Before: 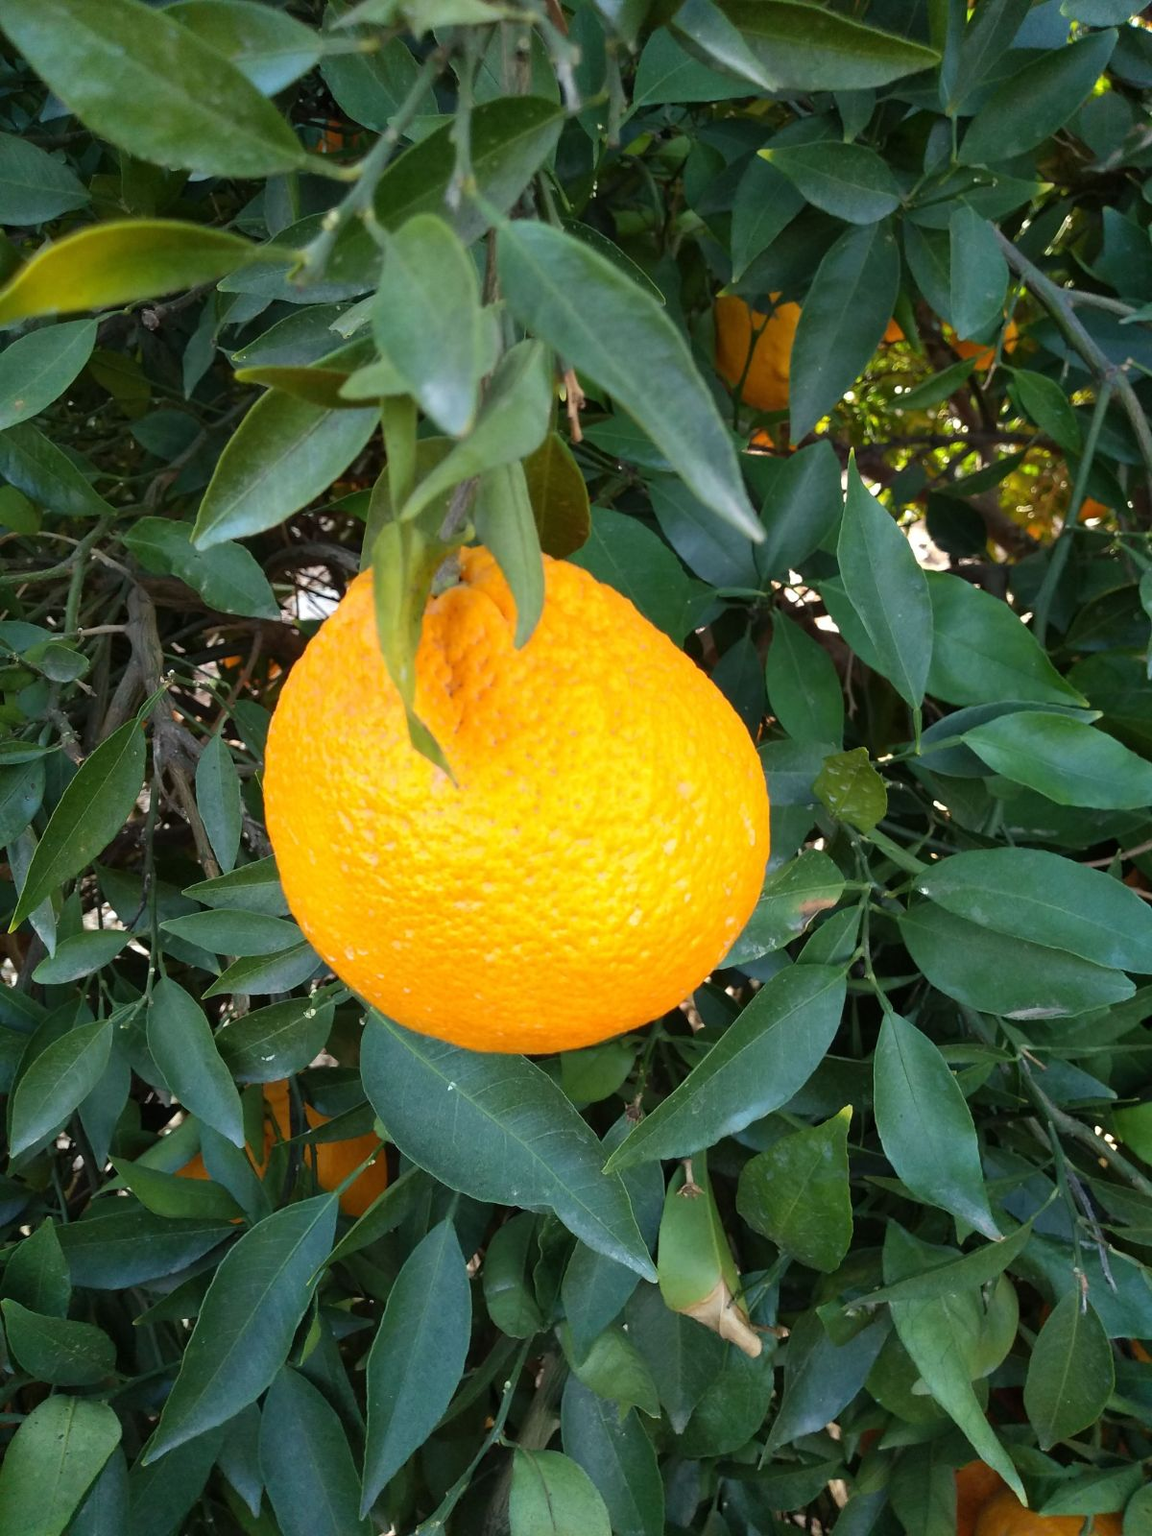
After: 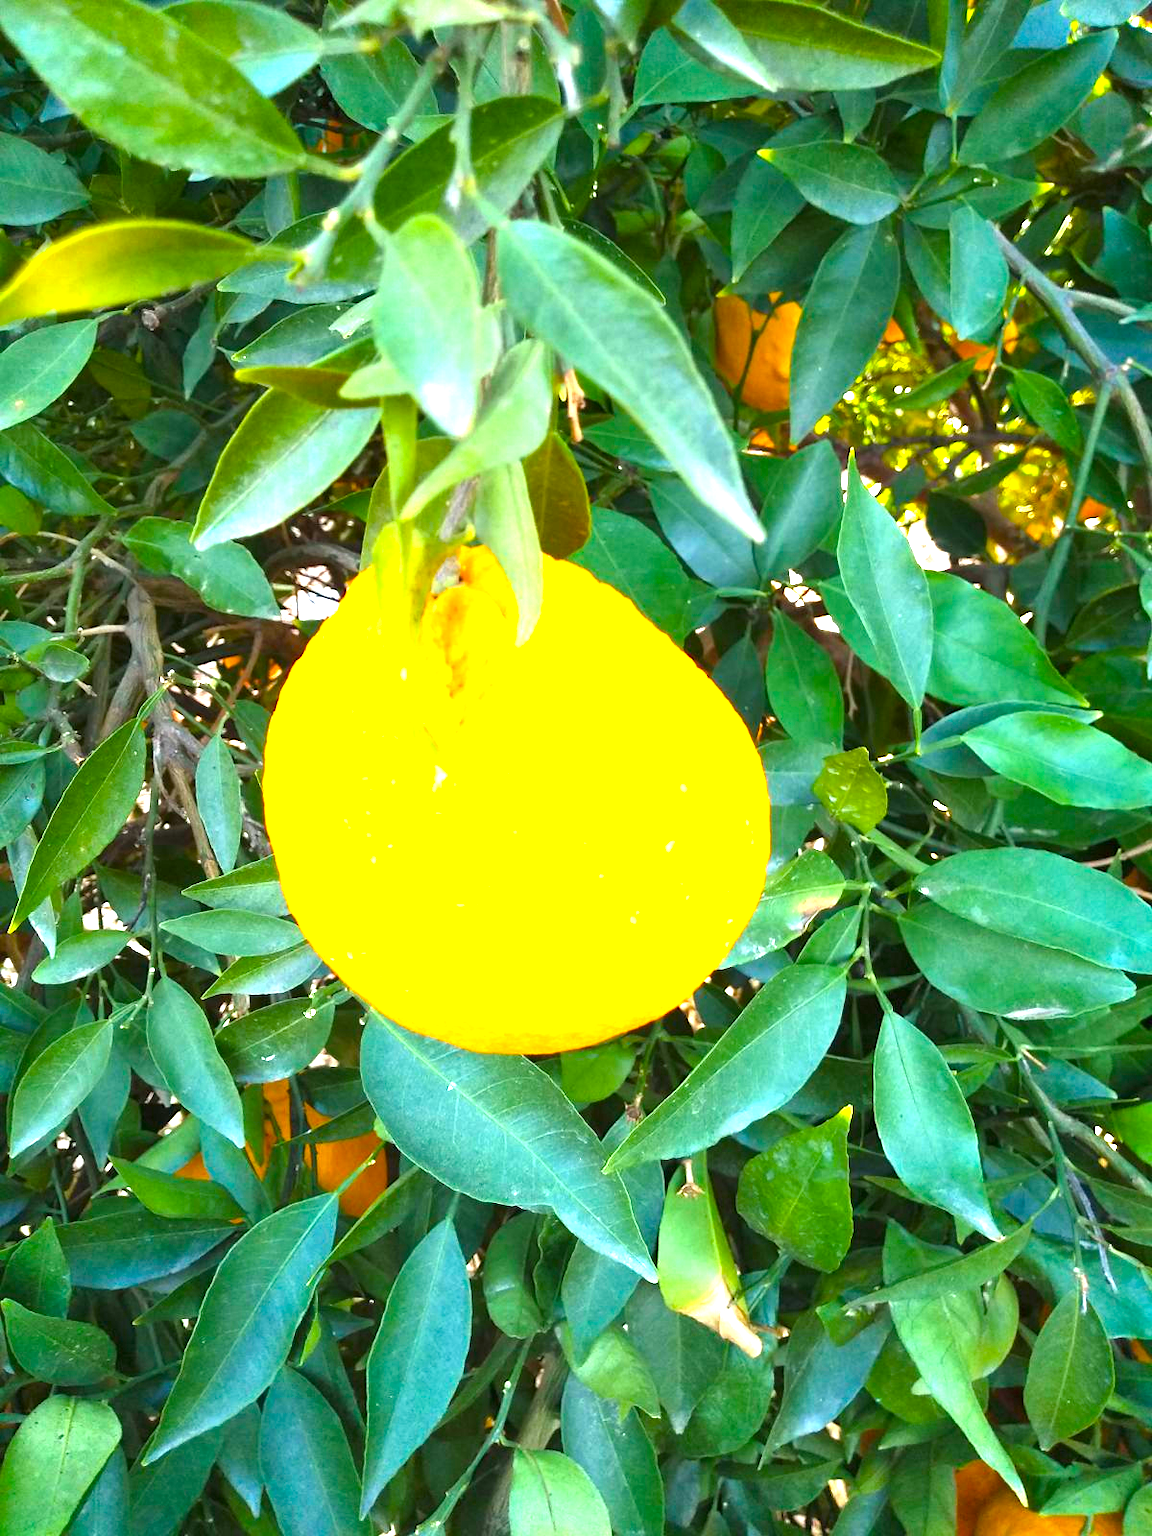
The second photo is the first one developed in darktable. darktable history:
color balance rgb: perceptual saturation grading › global saturation 29.032%, perceptual saturation grading › mid-tones 12.169%, perceptual saturation grading › shadows 10.112%, perceptual brilliance grading › global brilliance 12.453%, global vibrance 20%
exposure: black level correction 0, exposure 1.474 EV, compensate highlight preservation false
